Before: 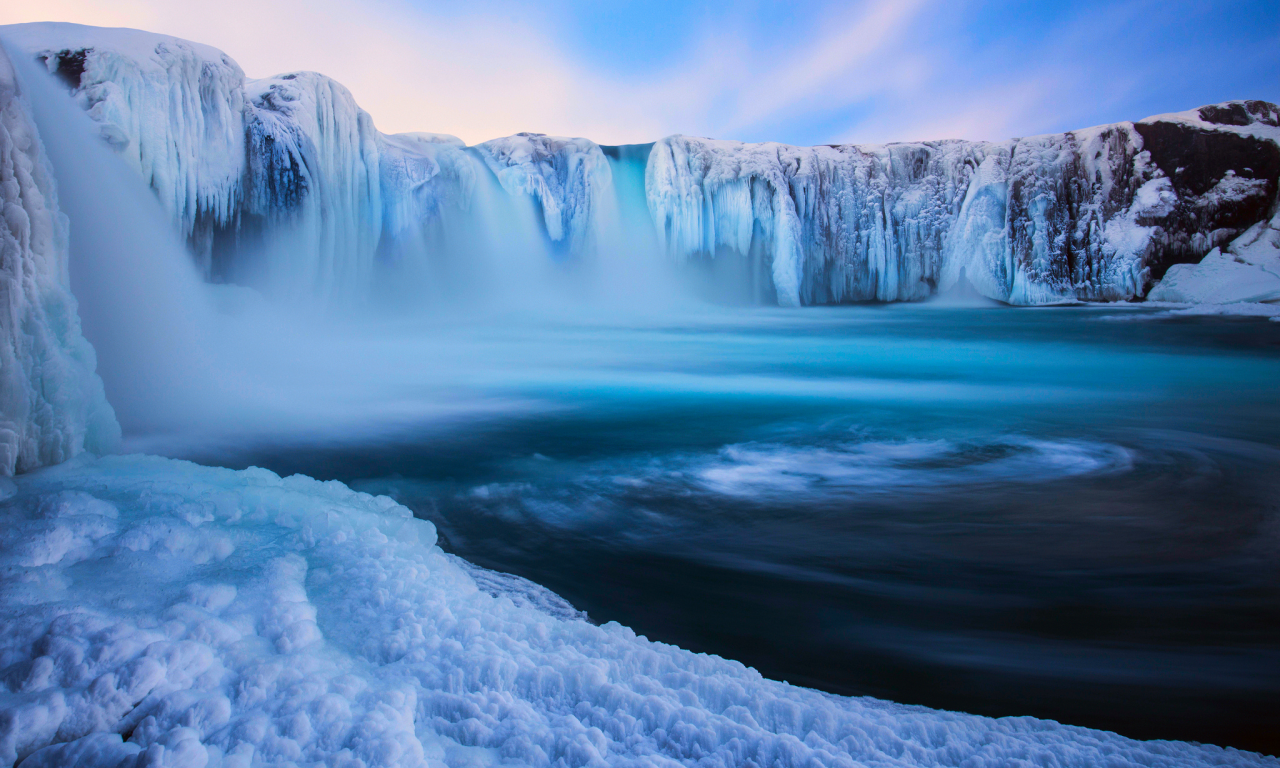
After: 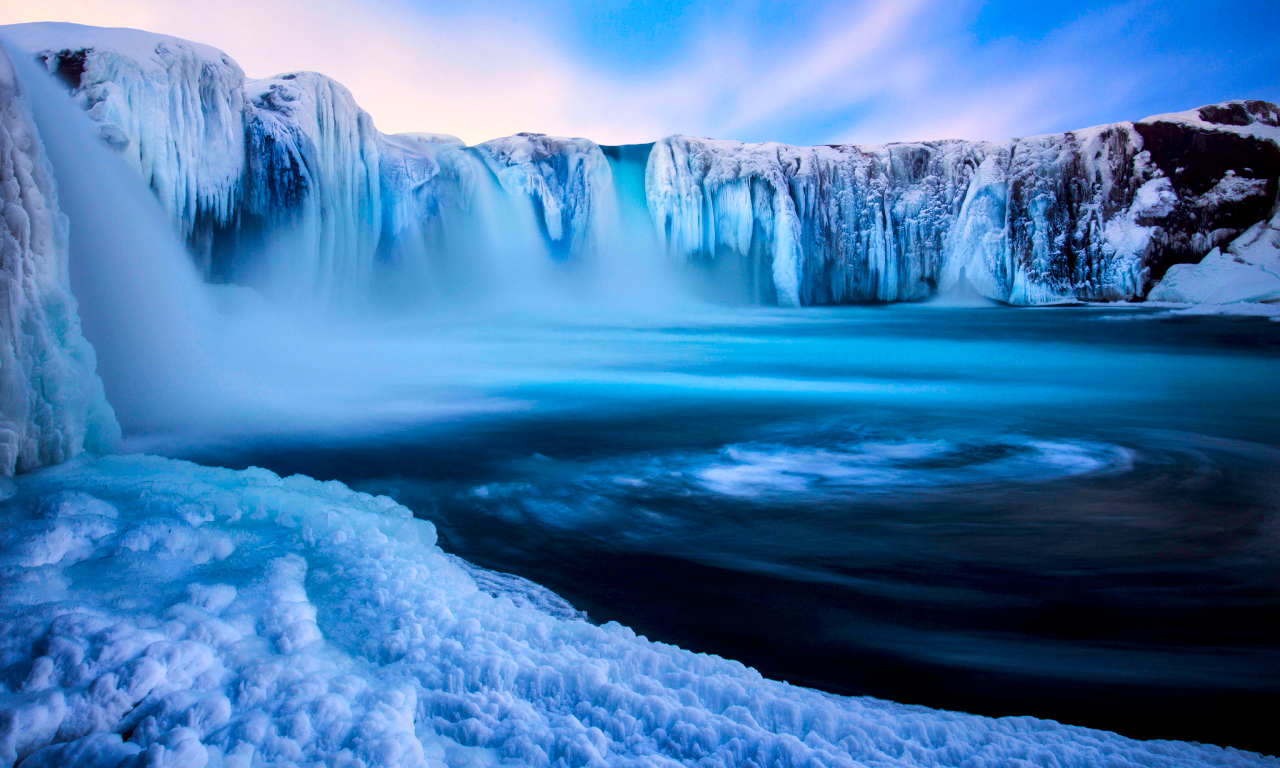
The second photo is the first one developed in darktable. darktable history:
local contrast: mode bilateral grid, contrast 25, coarseness 60, detail 151%, midtone range 0.2
exposure: black level correction 0.004, exposure 0.014 EV, compensate highlight preservation false
color balance rgb: perceptual saturation grading › global saturation 20%, global vibrance 20%
